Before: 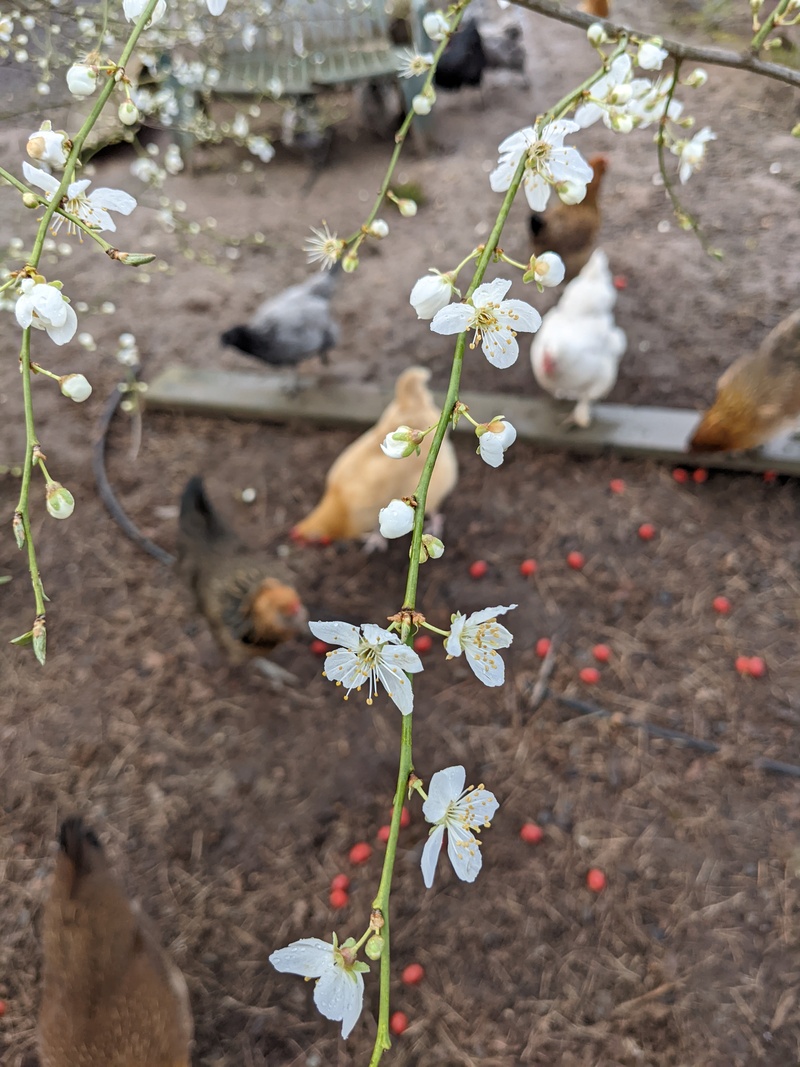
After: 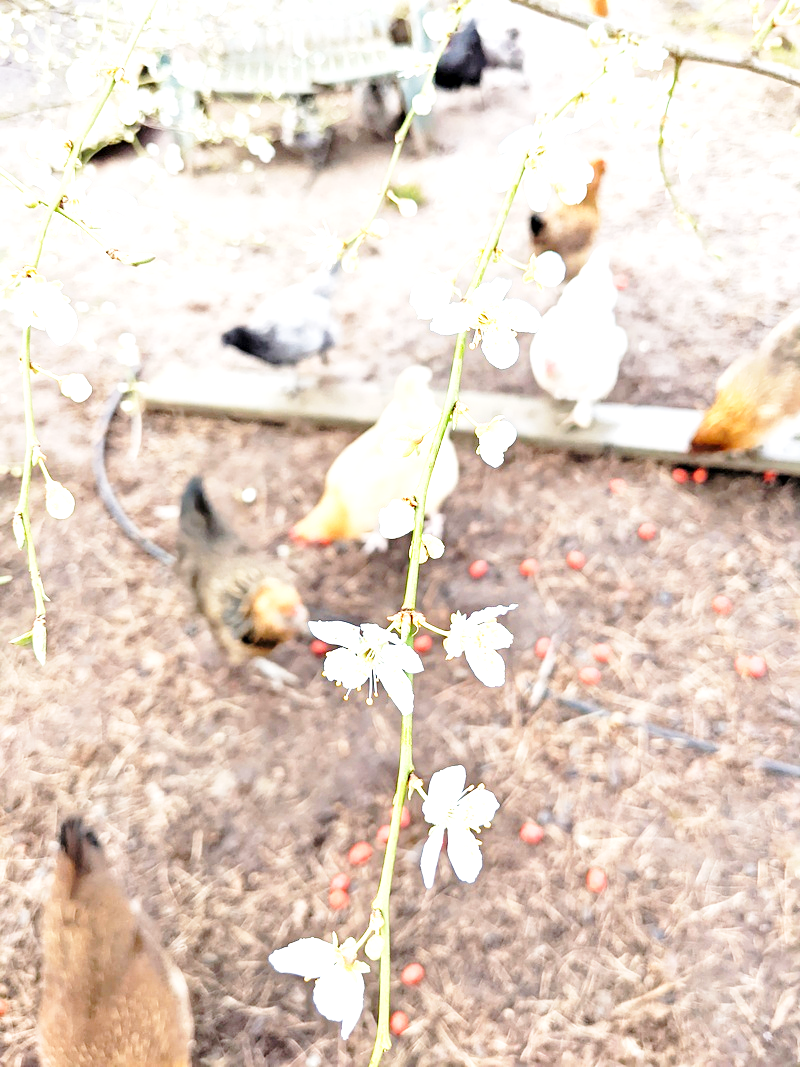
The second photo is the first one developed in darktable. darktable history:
exposure: black level correction 0.001, exposure 1.822 EV, compensate exposure bias true, compensate highlight preservation false
base curve: curves: ch0 [(0, 0) (0.028, 0.03) (0.121, 0.232) (0.46, 0.748) (0.859, 0.968) (1, 1)], preserve colors none
